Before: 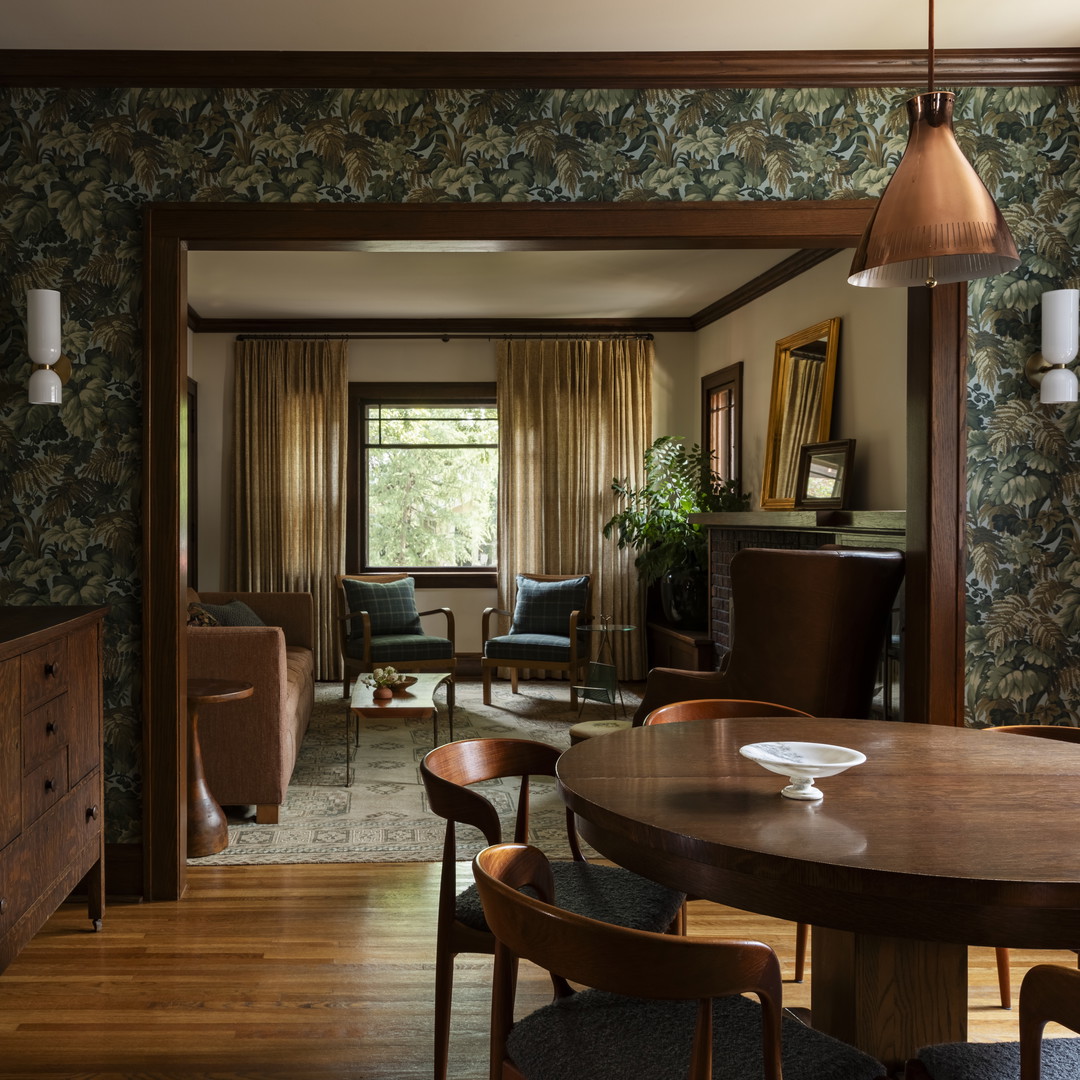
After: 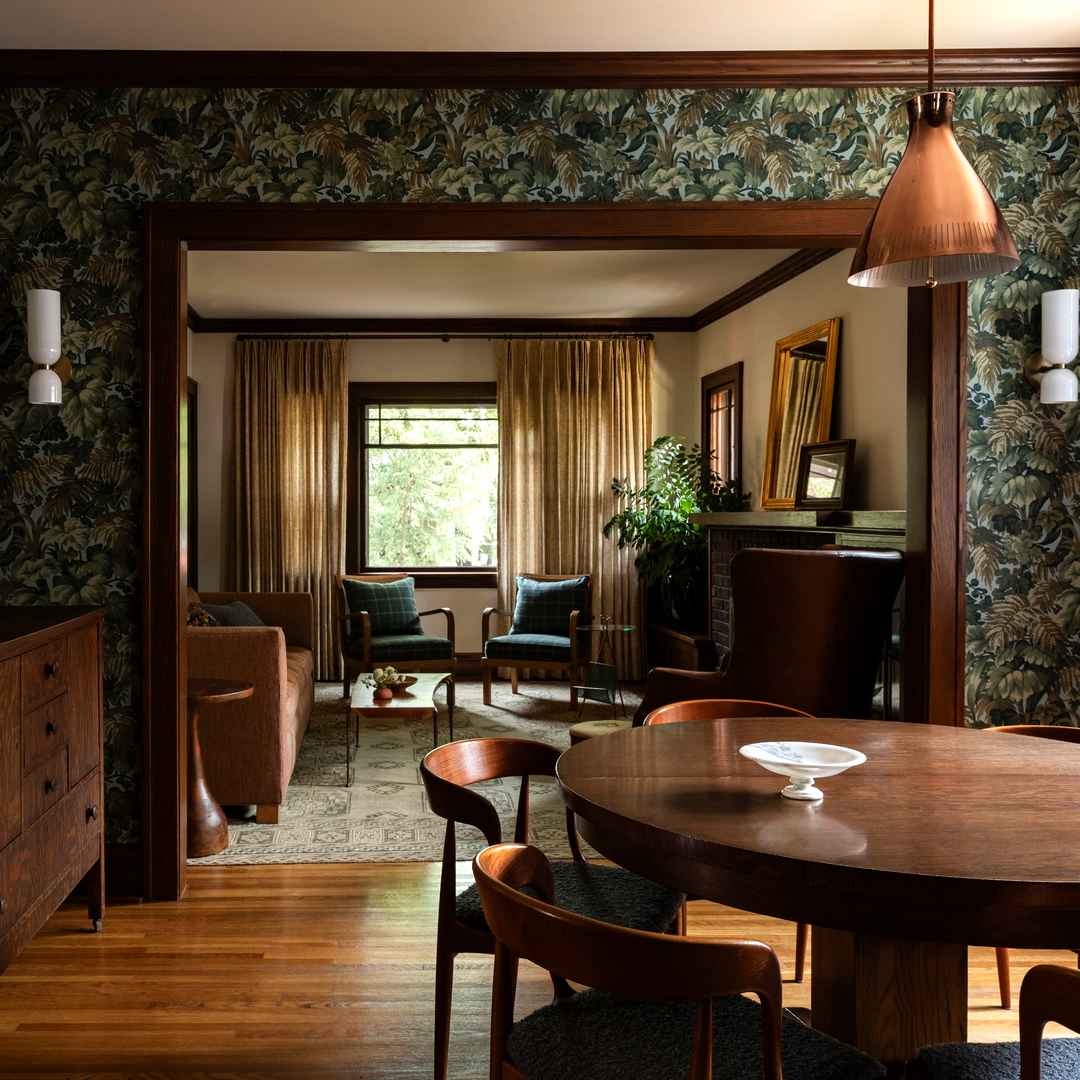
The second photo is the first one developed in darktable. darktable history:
tone equalizer: -8 EV -0.443 EV, -7 EV -0.362 EV, -6 EV -0.34 EV, -5 EV -0.223 EV, -3 EV 0.196 EV, -2 EV 0.351 EV, -1 EV 0.395 EV, +0 EV 0.44 EV, mask exposure compensation -0.492 EV
